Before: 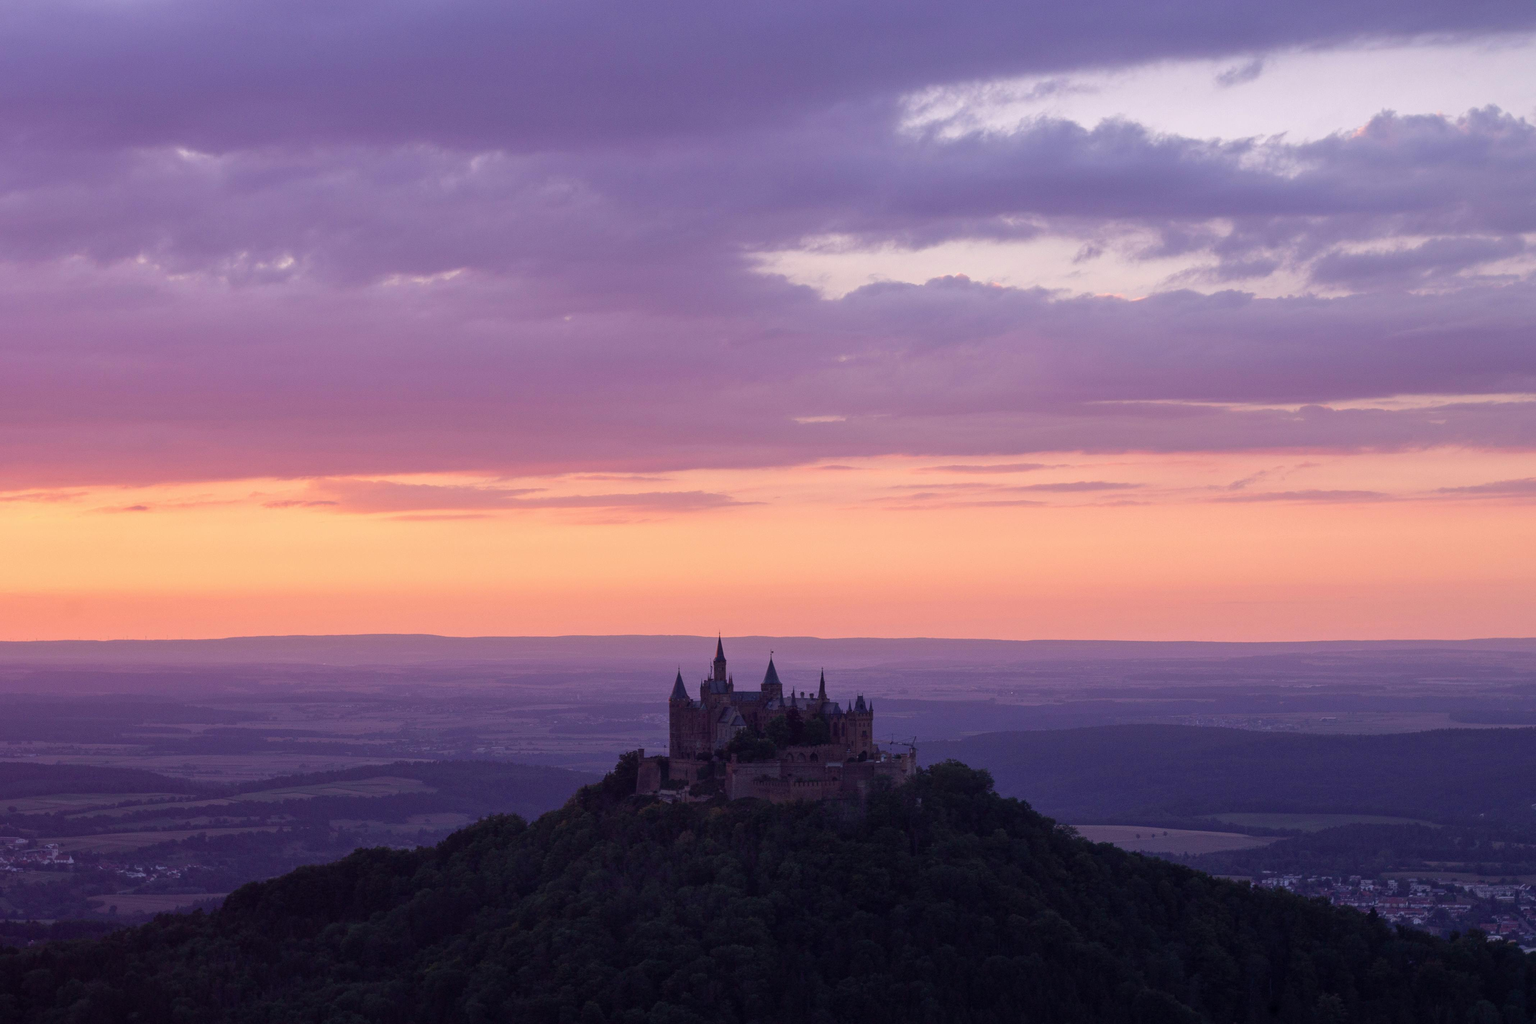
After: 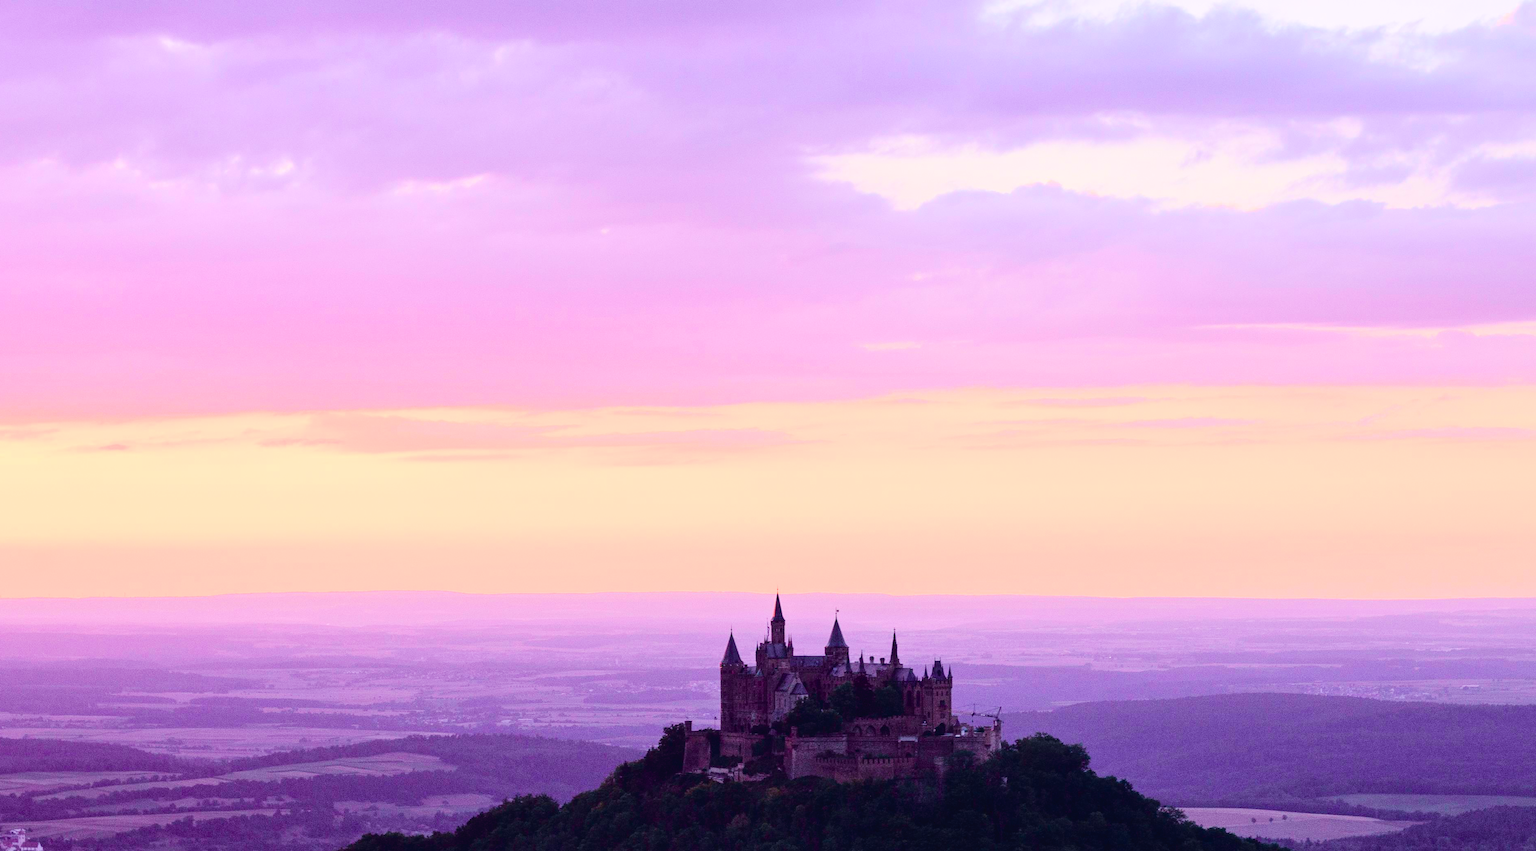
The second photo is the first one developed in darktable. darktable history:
color balance rgb: perceptual saturation grading › global saturation 0.156%, perceptual saturation grading › highlights -34.3%, perceptual saturation grading › mid-tones 14.998%, perceptual saturation grading › shadows 48.4%
tone equalizer: -7 EV 0.163 EV, -6 EV 0.628 EV, -5 EV 1.15 EV, -4 EV 1.33 EV, -3 EV 1.14 EV, -2 EV 0.6 EV, -1 EV 0.163 EV, edges refinement/feathering 500, mask exposure compensation -1.57 EV, preserve details no
tone curve: curves: ch0 [(0, 0.024) (0.049, 0.038) (0.176, 0.162) (0.311, 0.337) (0.416, 0.471) (0.565, 0.658) (0.817, 0.911) (1, 1)]; ch1 [(0, 0) (0.351, 0.347) (0.446, 0.42) (0.481, 0.463) (0.504, 0.504) (0.522, 0.521) (0.546, 0.563) (0.622, 0.664) (0.728, 0.786) (1, 1)]; ch2 [(0, 0) (0.327, 0.324) (0.427, 0.413) (0.458, 0.444) (0.502, 0.504) (0.526, 0.539) (0.547, 0.581) (0.601, 0.61) (0.76, 0.765) (1, 1)], color space Lab, independent channels, preserve colors none
crop and rotate: left 2.382%, top 11.298%, right 9.704%, bottom 15.573%
